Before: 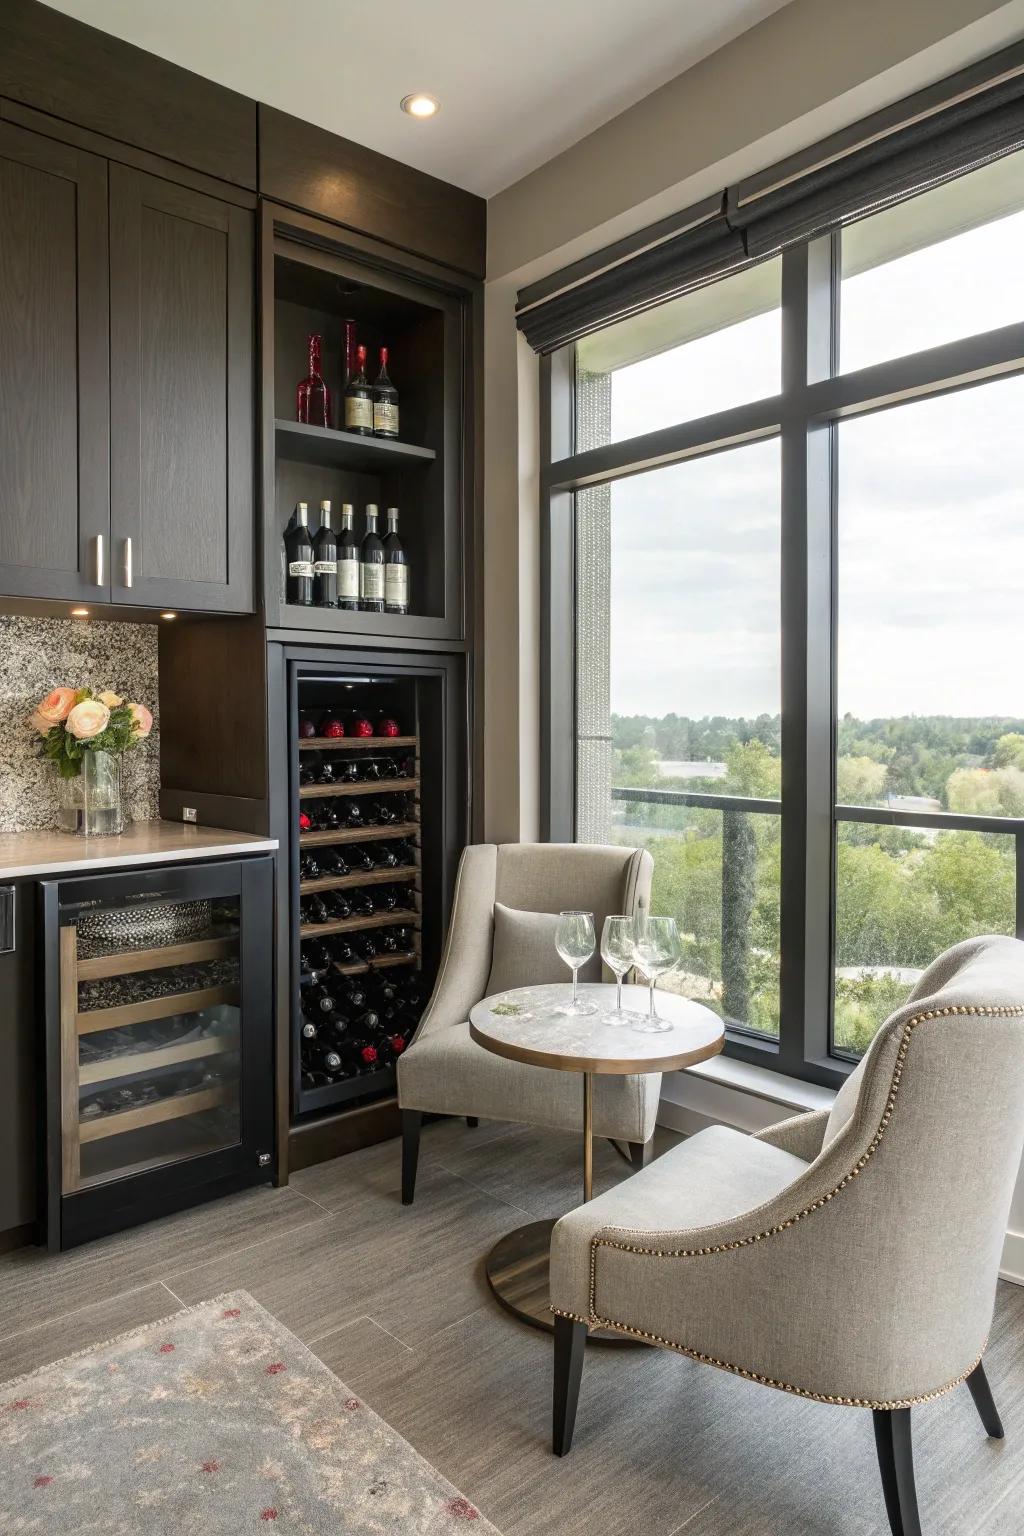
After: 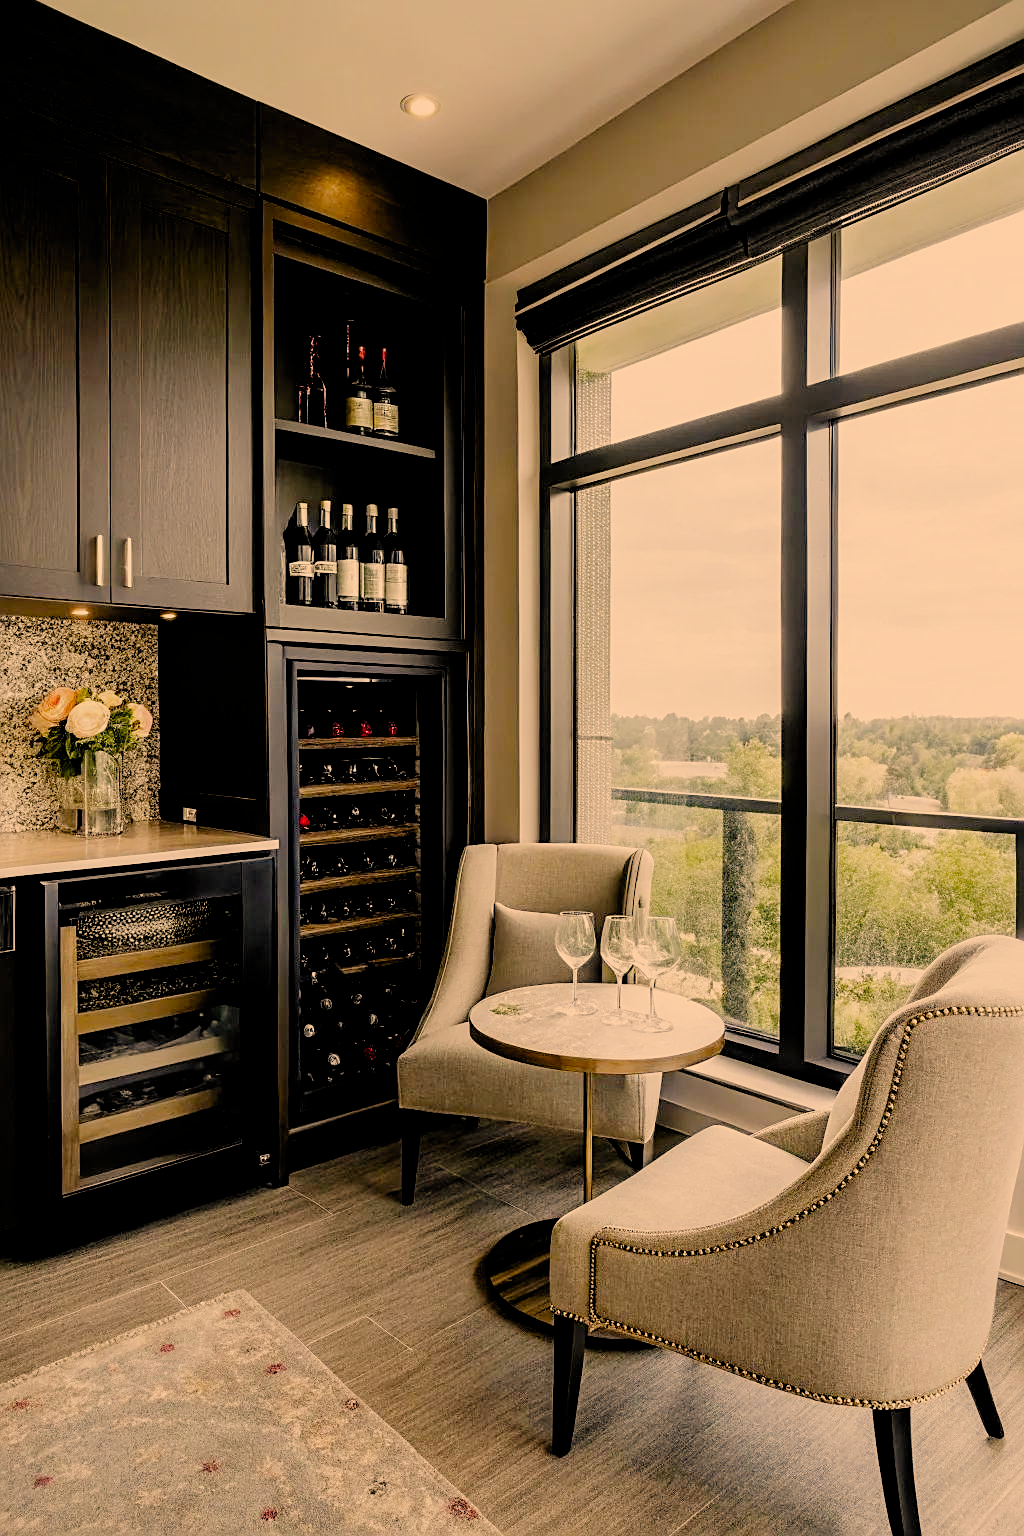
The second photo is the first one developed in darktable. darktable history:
sharpen: on, module defaults
color correction: highlights a* 15, highlights b* 31.55
filmic rgb: black relative exposure -2.85 EV, white relative exposure 4.56 EV, hardness 1.77, contrast 1.25, preserve chrominance no, color science v5 (2021)
